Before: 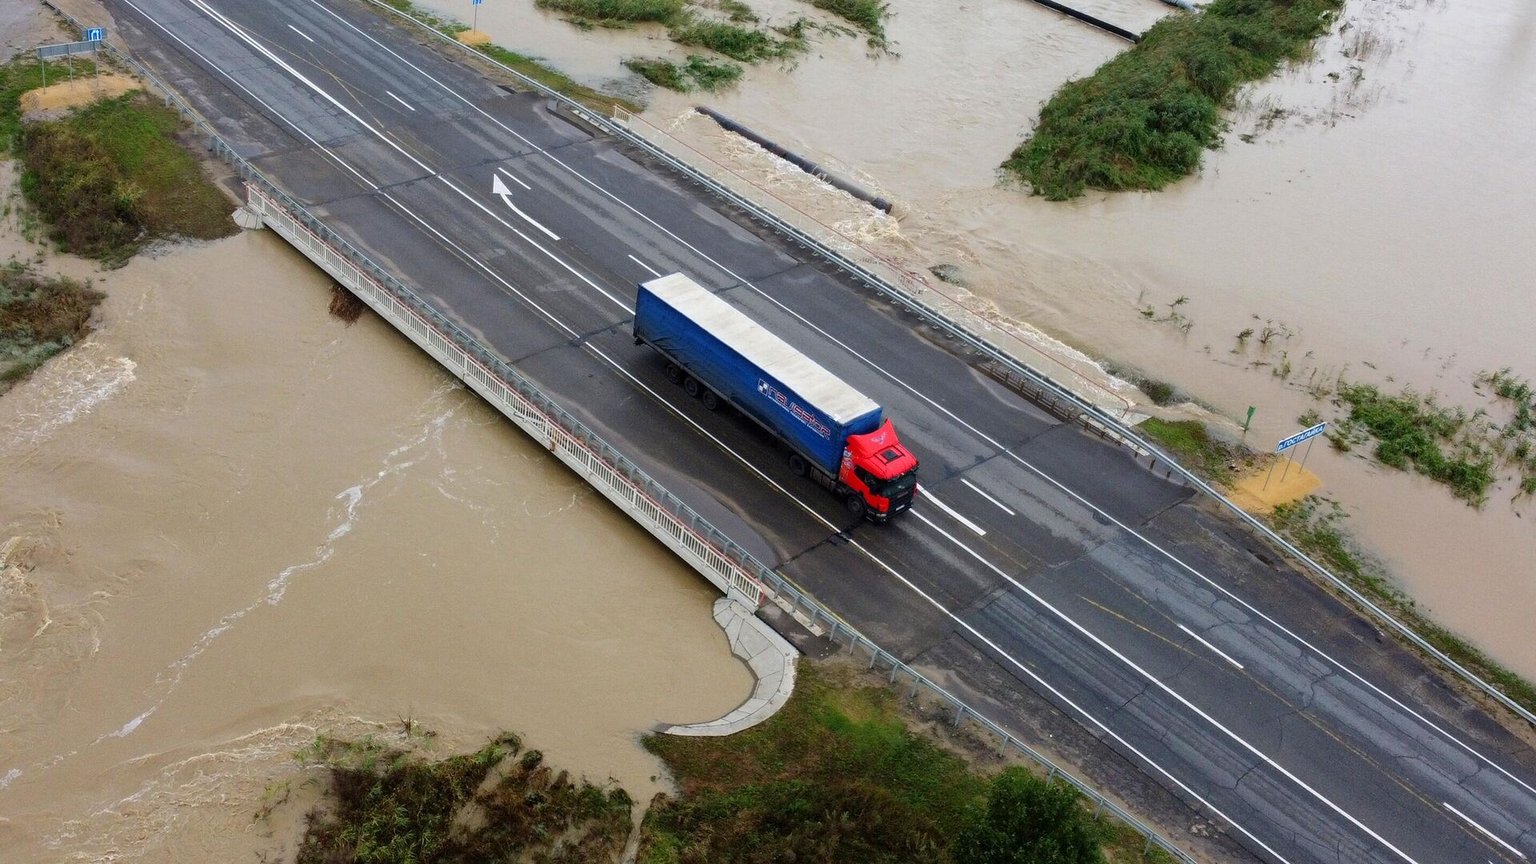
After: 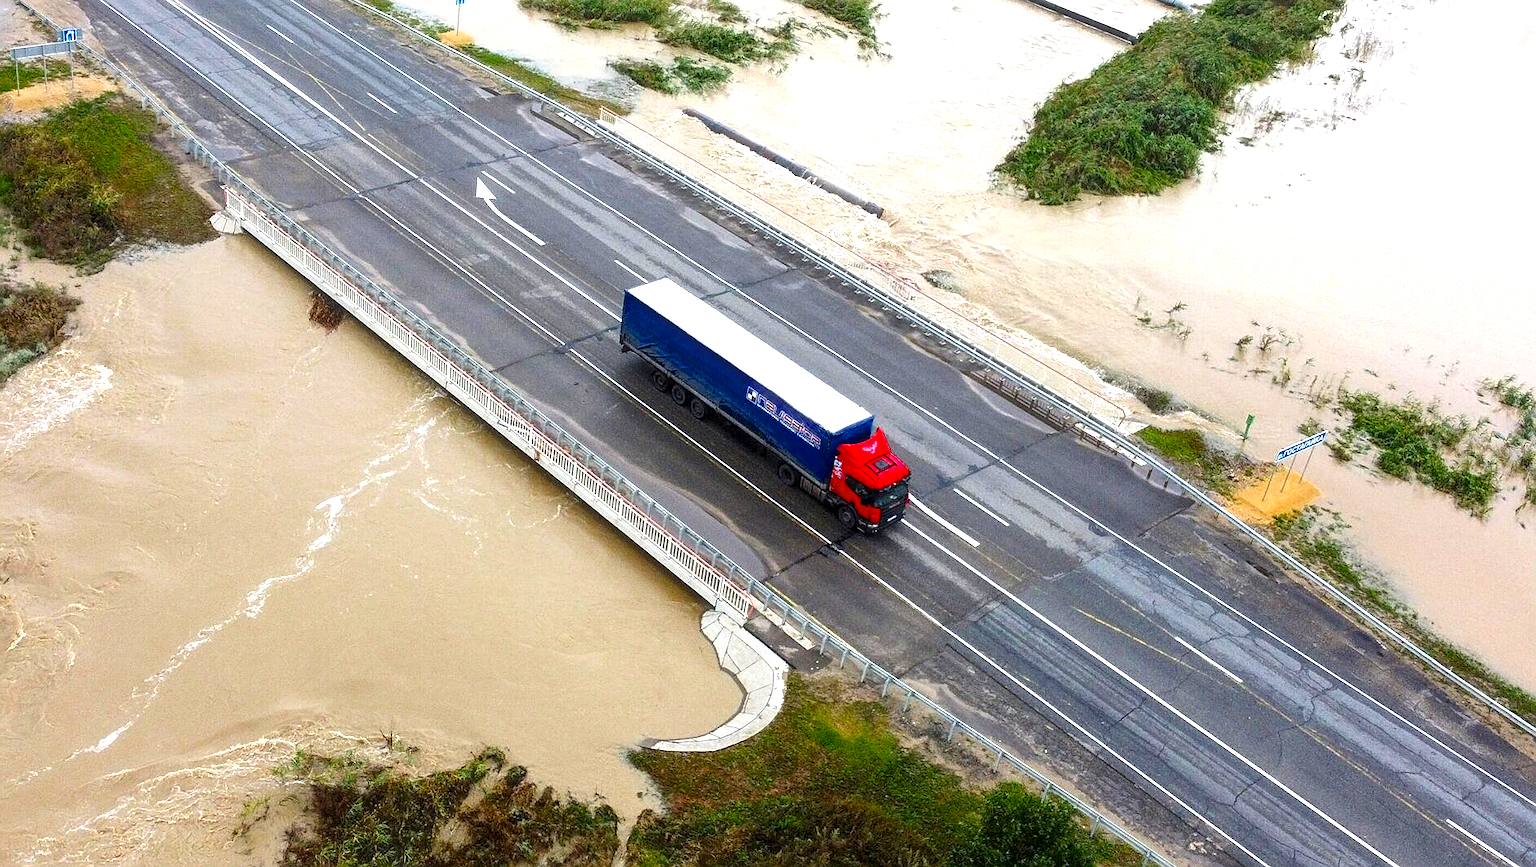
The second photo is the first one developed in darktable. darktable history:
color balance rgb: linear chroma grading › shadows -3.313%, linear chroma grading › highlights -5.125%, perceptual saturation grading › global saturation 29.897%, saturation formula JzAzBz (2021)
crop: left 1.734%, right 0.289%, bottom 1.607%
sharpen: amount 0.49
exposure: black level correction 0.001, exposure 0.958 EV, compensate exposure bias true, compensate highlight preservation false
haze removal: strength -0.09, adaptive false
local contrast: on, module defaults
contrast brightness saturation: saturation -0.067
